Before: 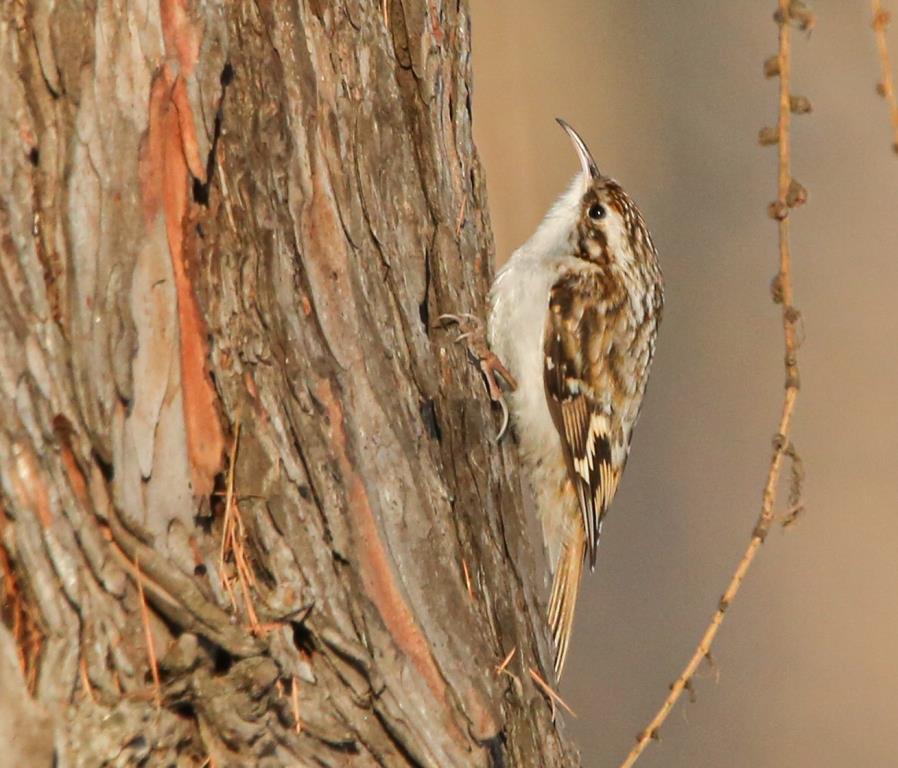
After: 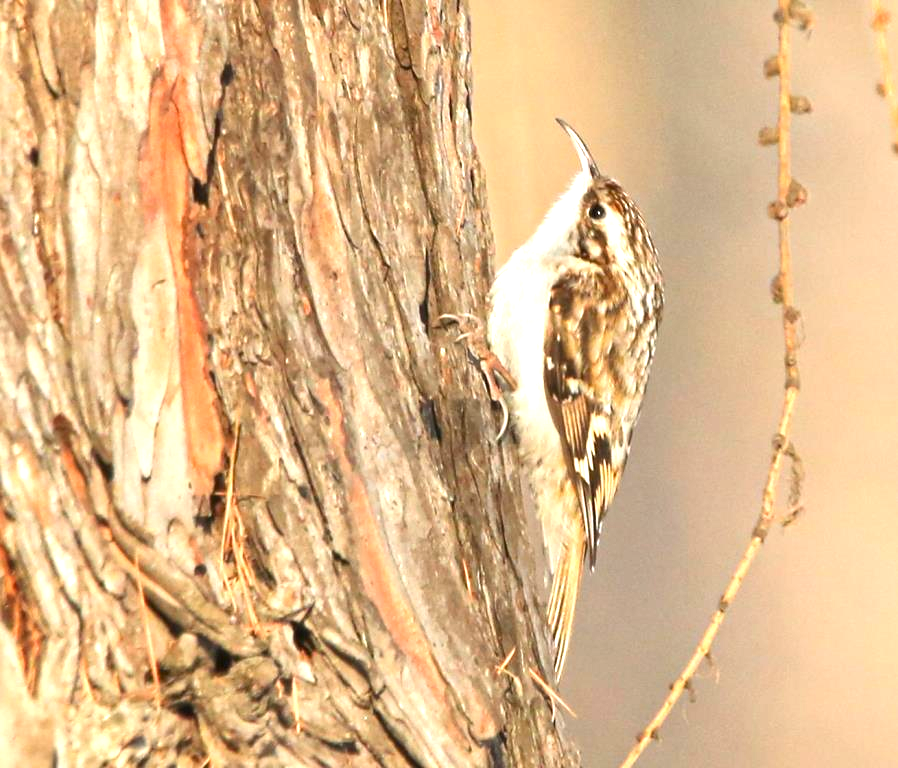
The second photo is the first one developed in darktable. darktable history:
exposure: exposure 1.223 EV, compensate highlight preservation false
